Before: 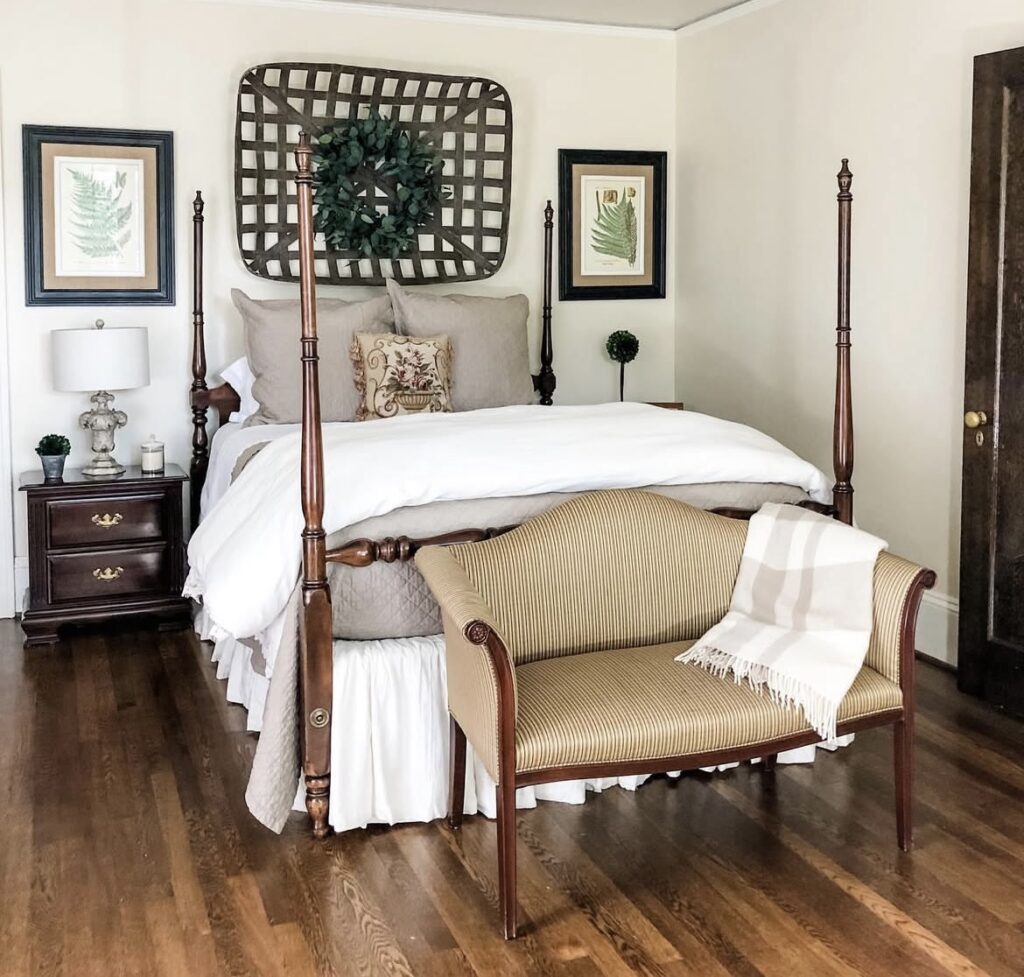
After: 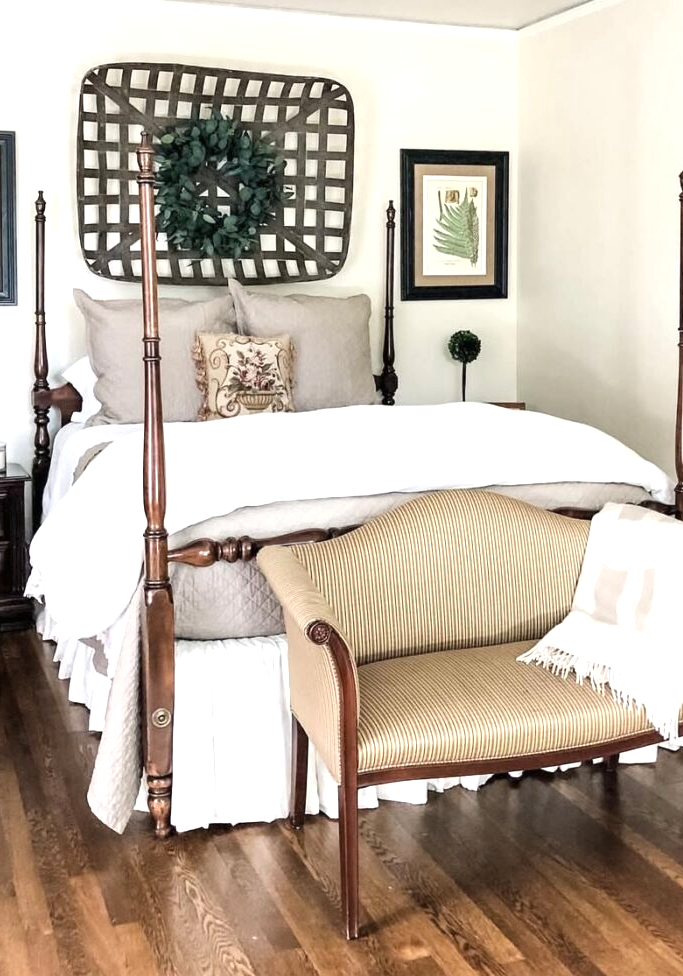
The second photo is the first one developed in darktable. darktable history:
crop and rotate: left 15.516%, right 17.745%
exposure: exposure 0.563 EV, compensate highlight preservation false
contrast brightness saturation: saturation -0.173
